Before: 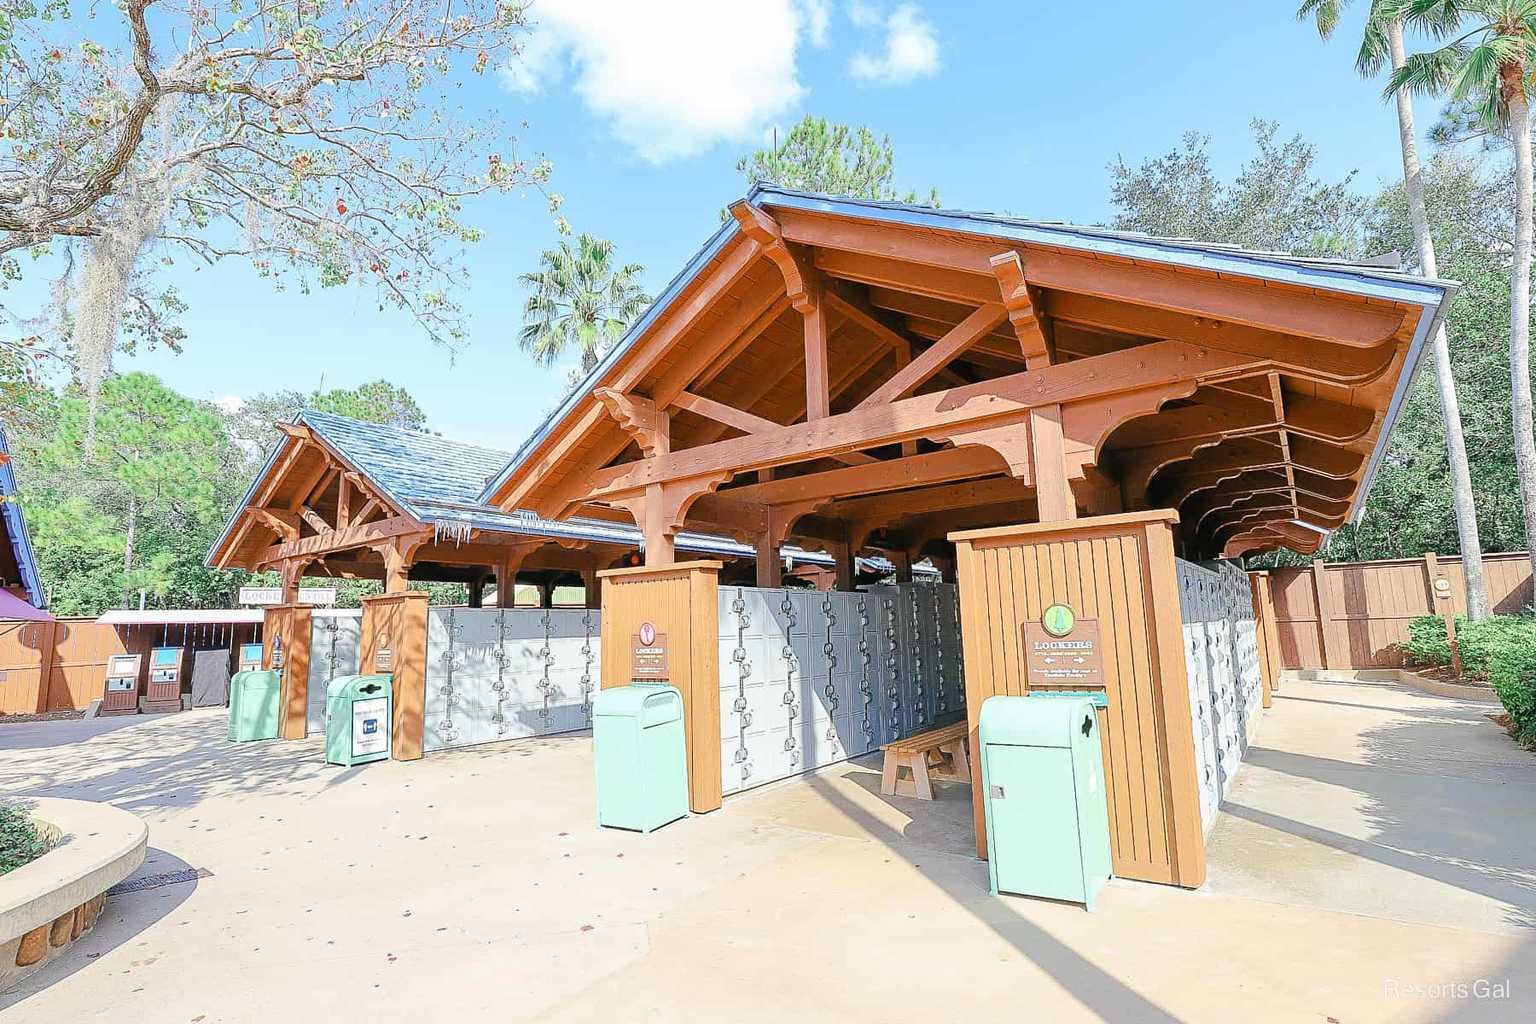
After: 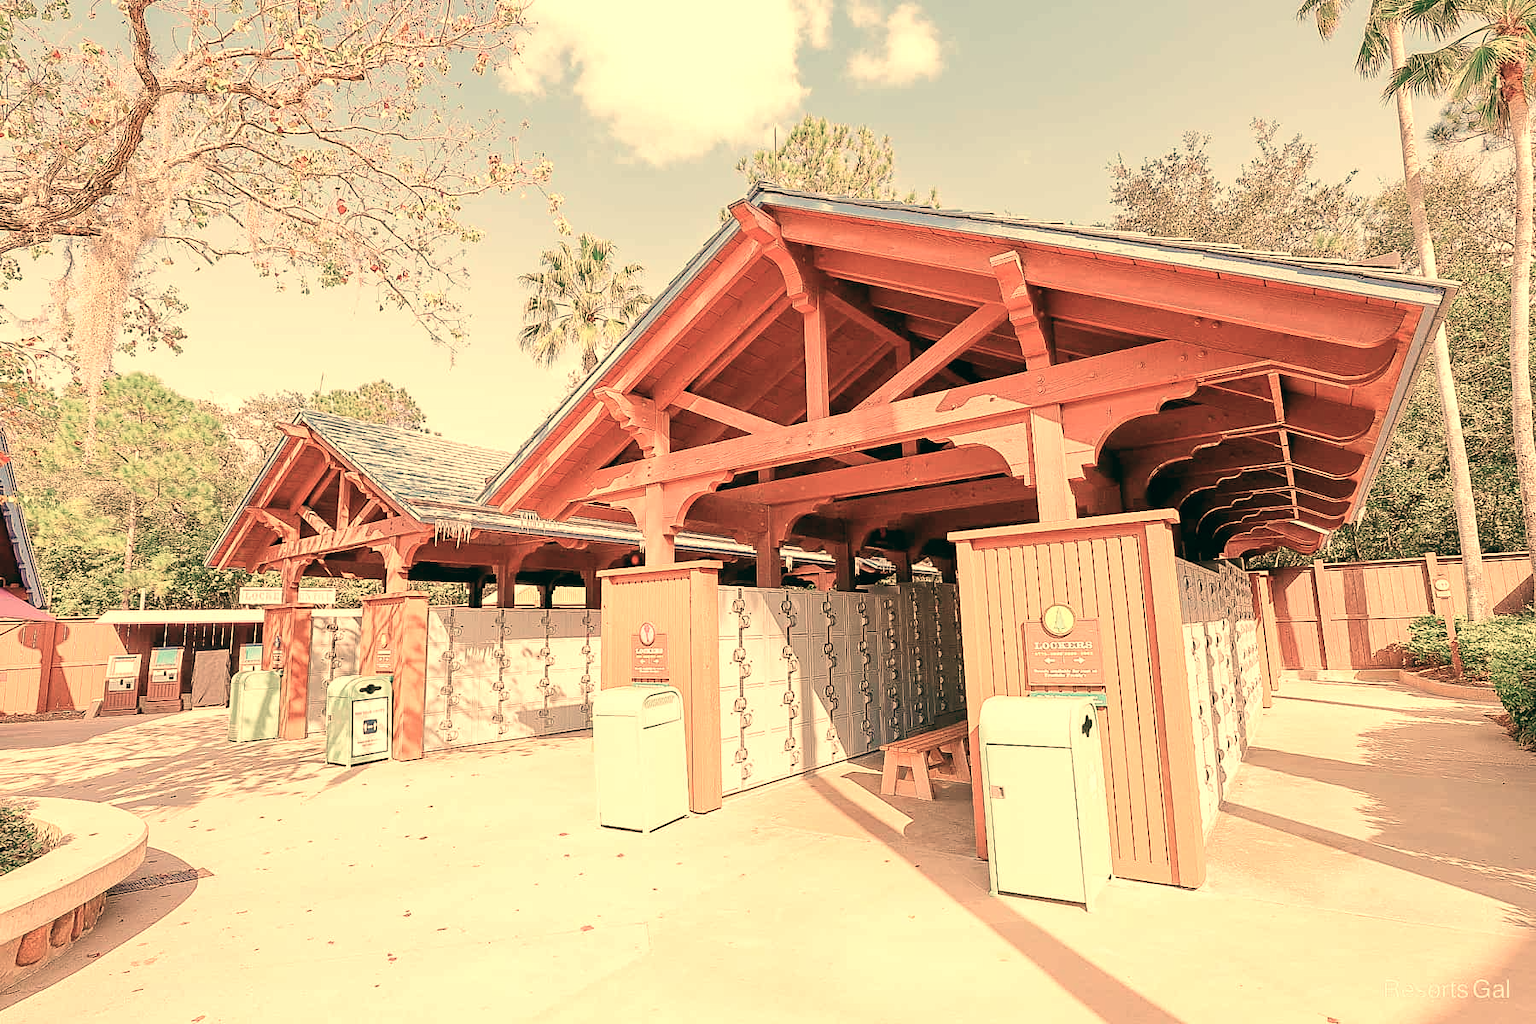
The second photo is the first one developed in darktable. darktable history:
color balance: lift [1, 0.994, 1.002, 1.006], gamma [0.957, 1.081, 1.016, 0.919], gain [0.97, 0.972, 1.01, 1.028], input saturation 91.06%, output saturation 79.8%
white balance: red 1.467, blue 0.684
